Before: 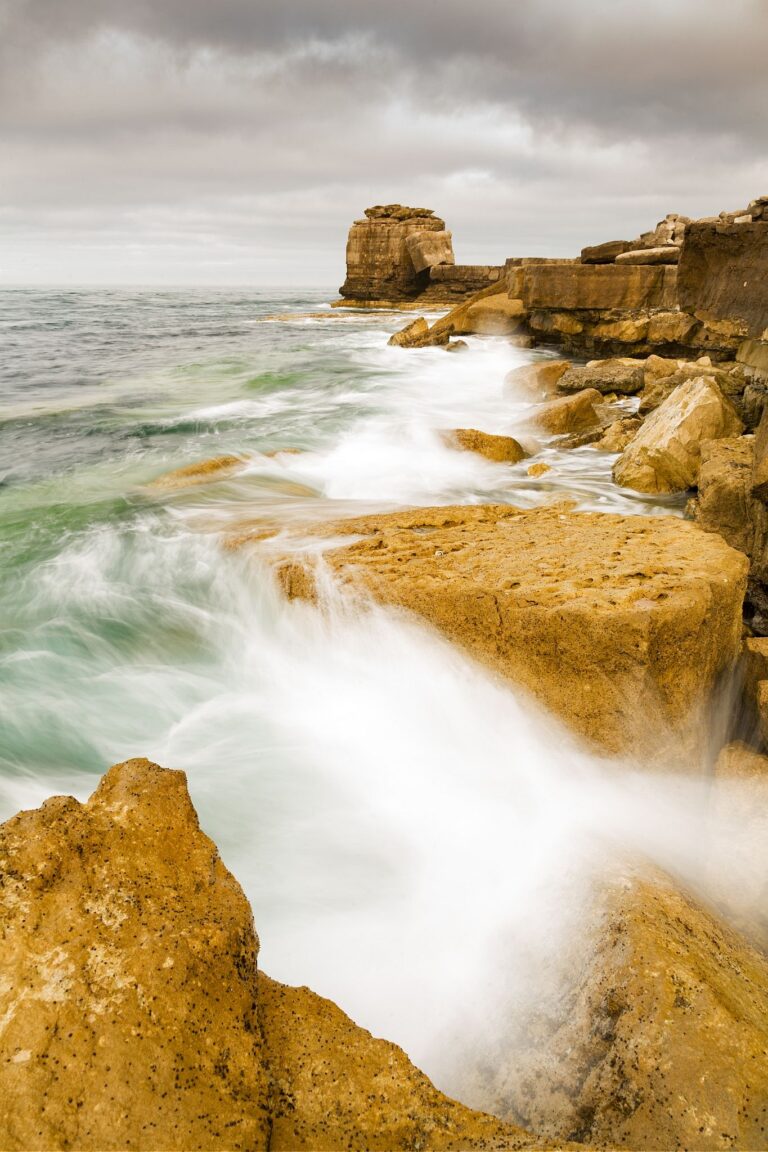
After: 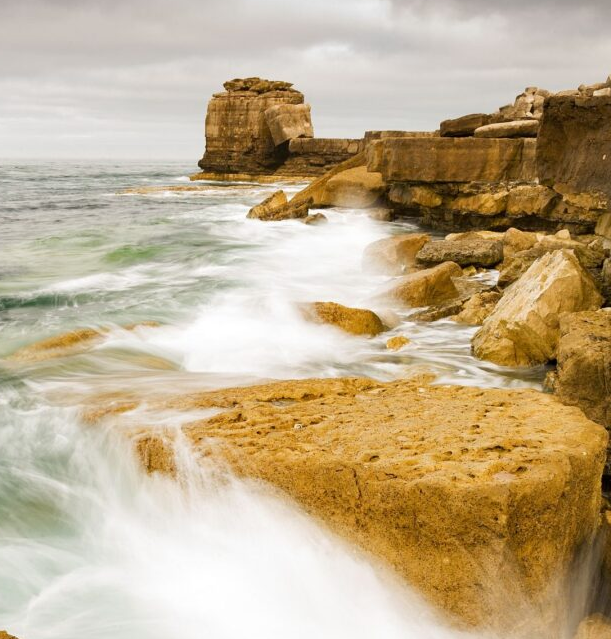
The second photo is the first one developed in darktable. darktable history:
crop: left 18.422%, top 11.092%, right 1.94%, bottom 33.431%
